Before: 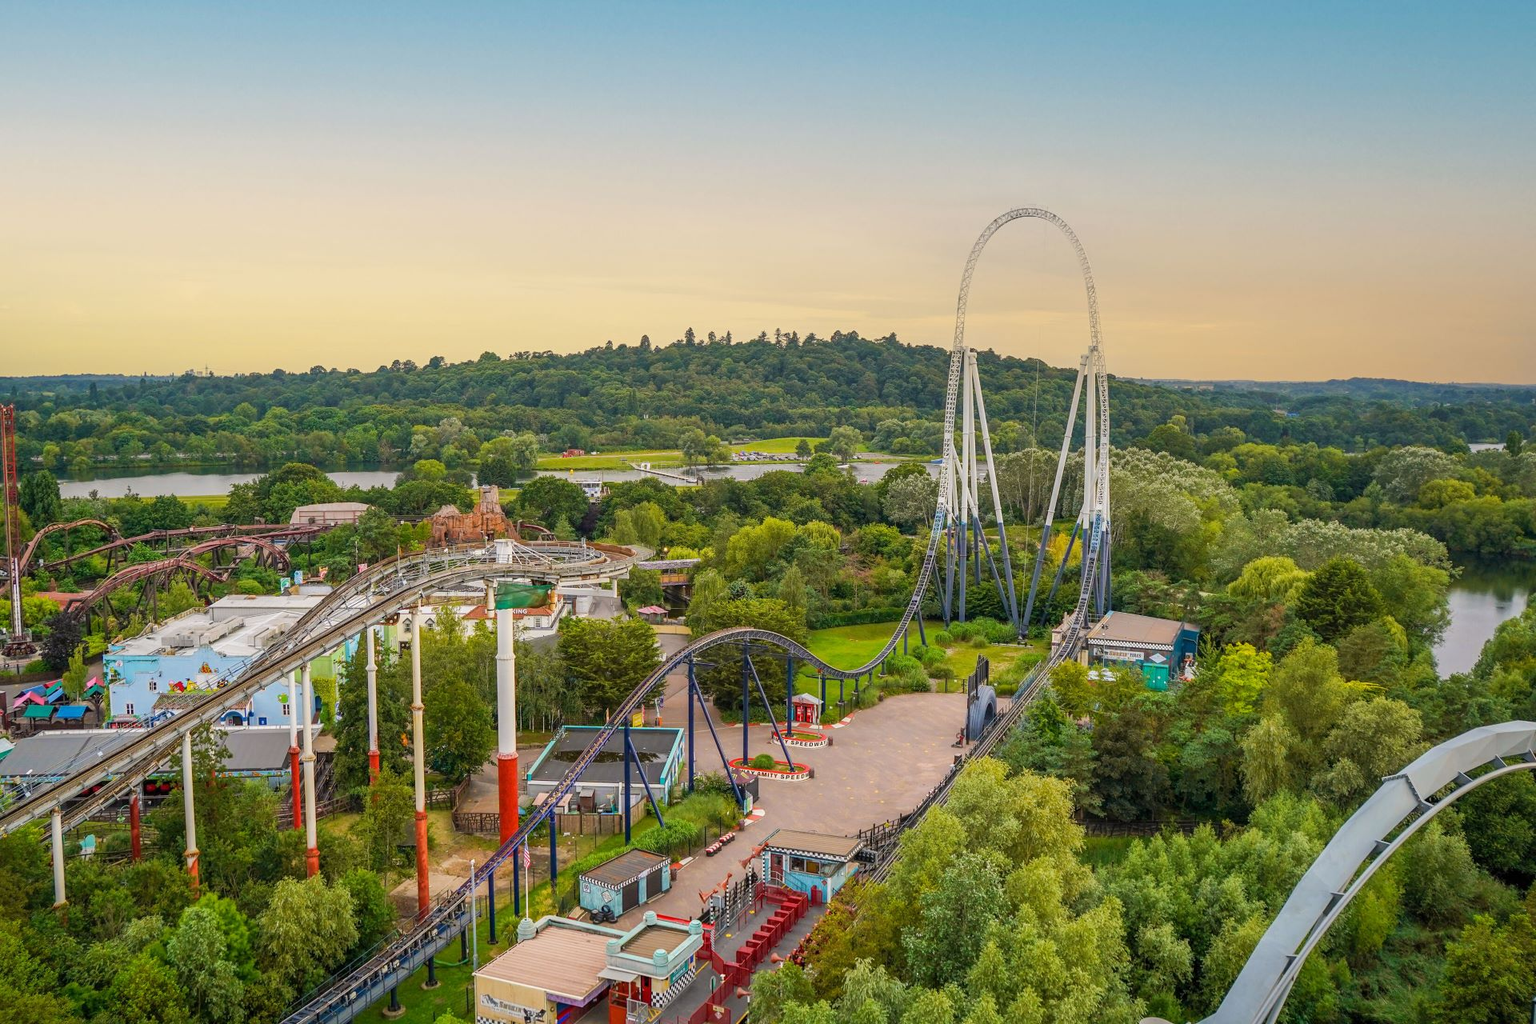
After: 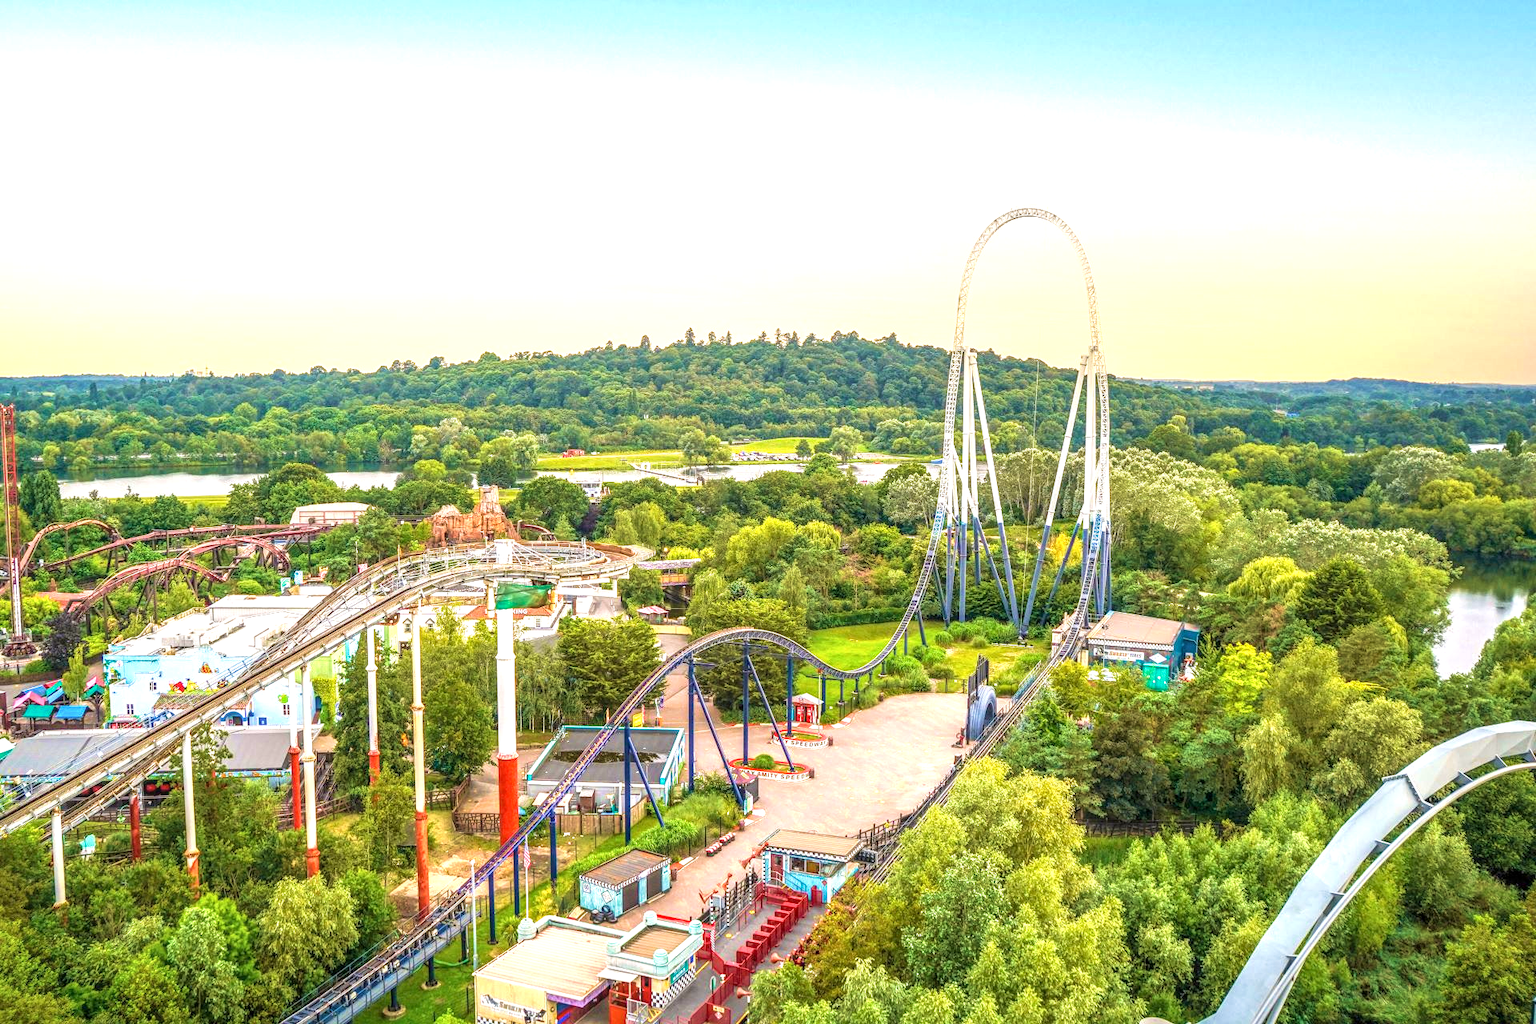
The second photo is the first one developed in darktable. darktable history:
local contrast: highlights 2%, shadows 2%, detail 133%
exposure: black level correction 0, exposure 1.175 EV, compensate exposure bias true, compensate highlight preservation false
velvia: strength 36.04%
